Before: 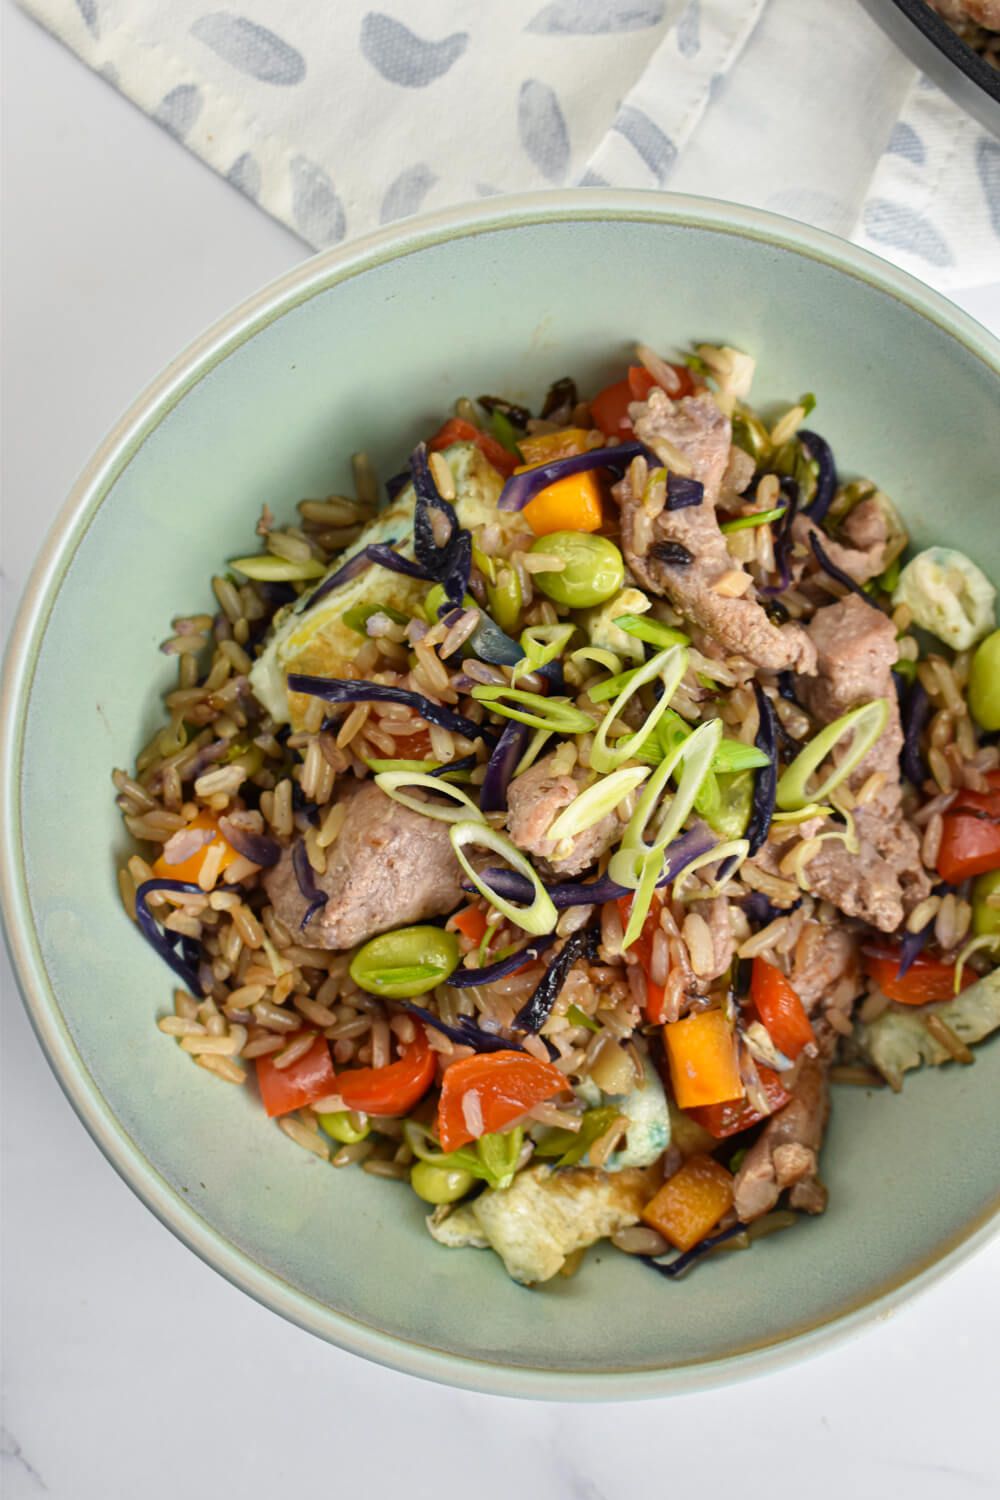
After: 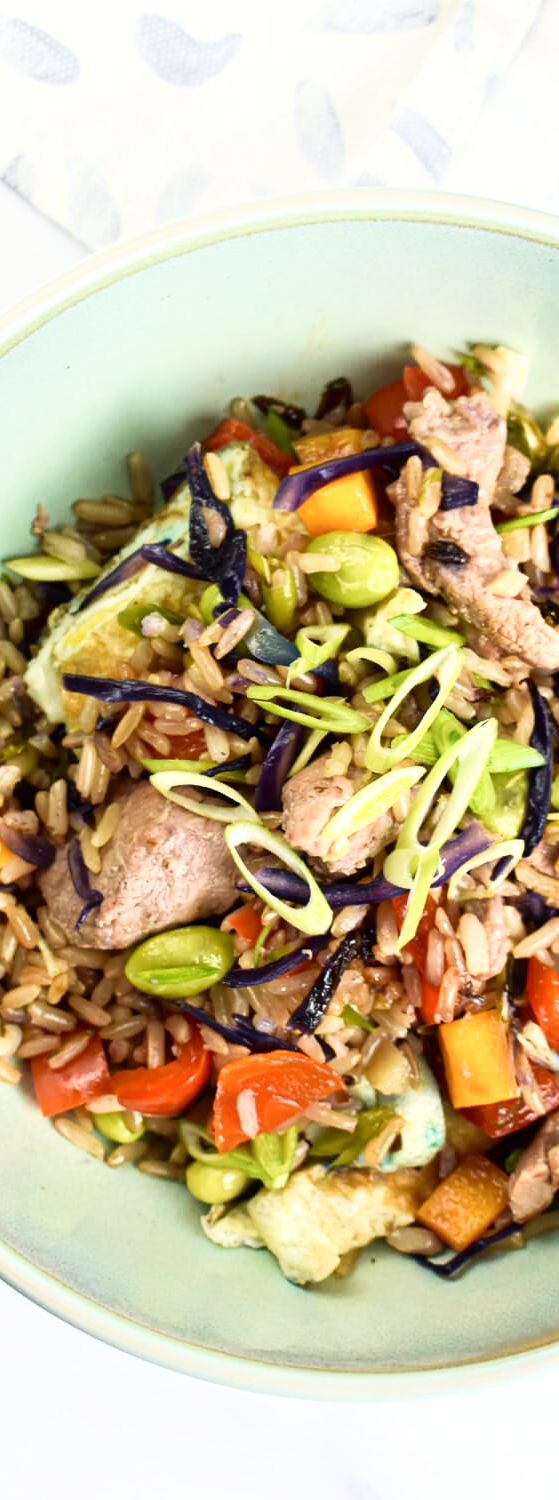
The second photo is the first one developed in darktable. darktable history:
shadows and highlights: shadows -62.12, white point adjustment -5.23, highlights 60.85
velvia: on, module defaults
exposure: black level correction 0, exposure 0.498 EV, compensate exposure bias true, compensate highlight preservation false
crop and rotate: left 22.546%, right 21.523%
